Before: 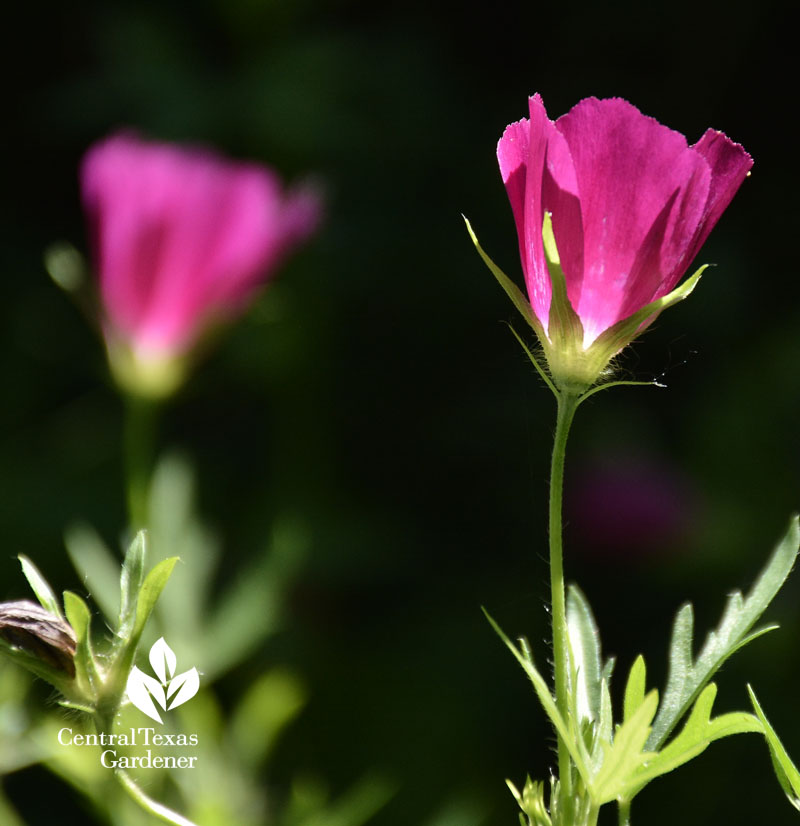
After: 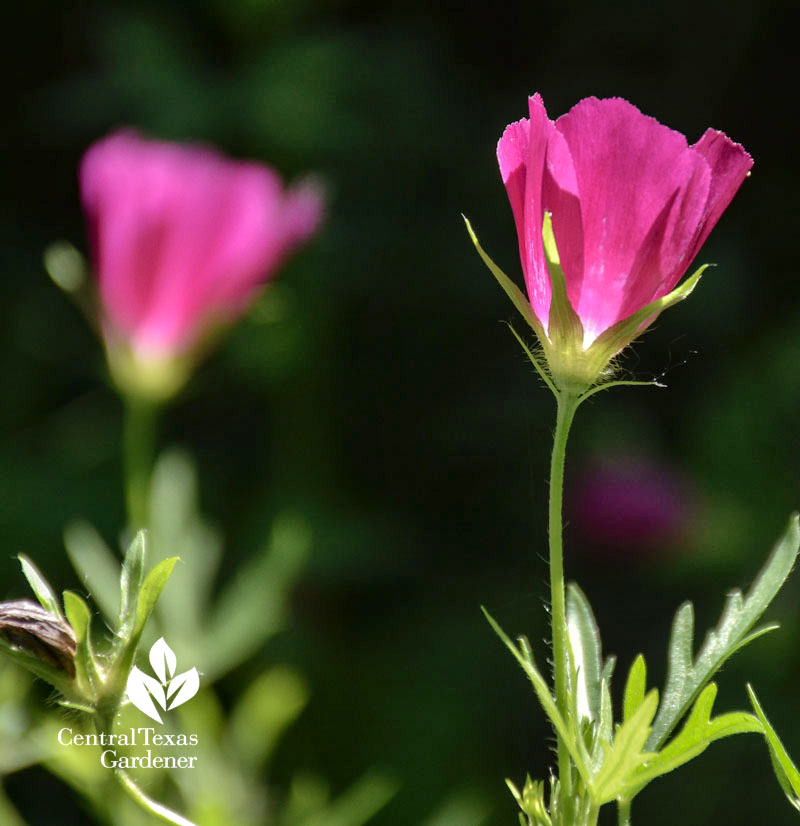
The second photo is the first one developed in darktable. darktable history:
local contrast: detail 130%
shadows and highlights: on, module defaults
